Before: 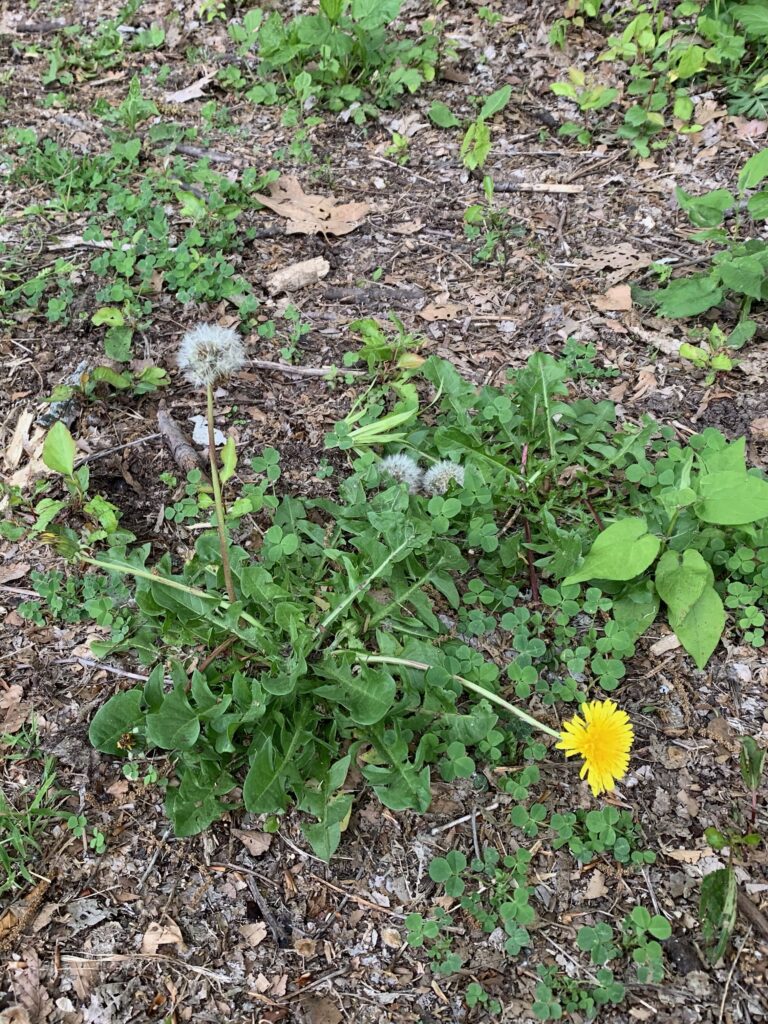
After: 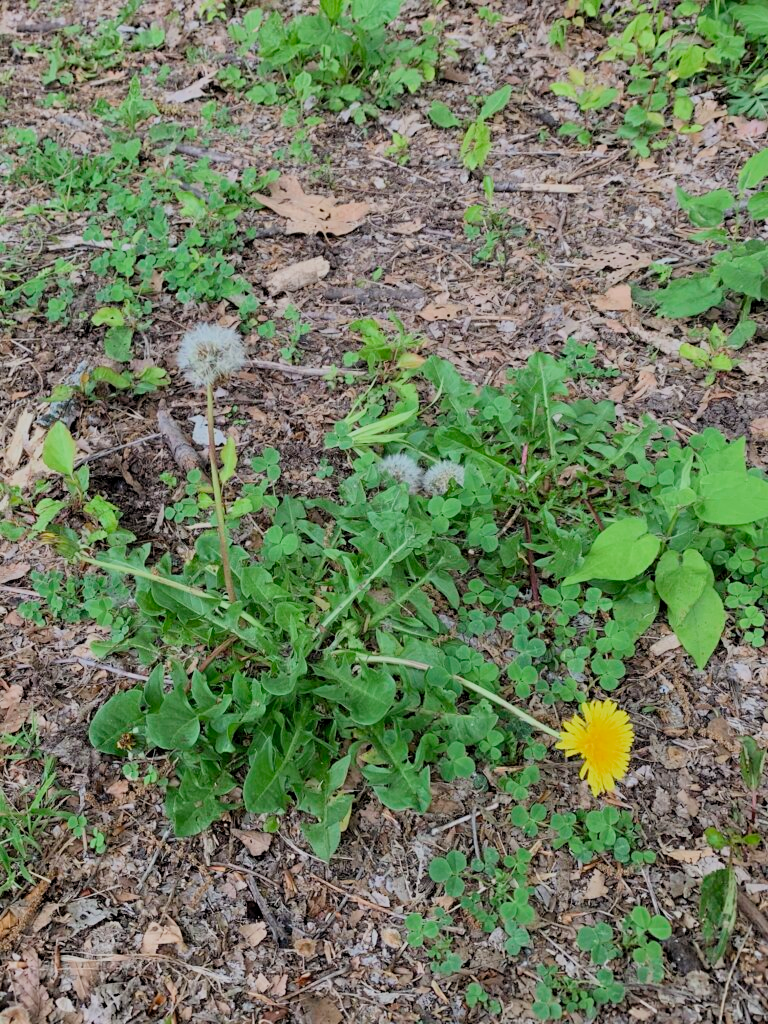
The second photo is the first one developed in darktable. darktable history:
filmic rgb: black relative exposure -8.79 EV, white relative exposure 4.98 EV, threshold 3 EV, target black luminance 0%, hardness 3.77, latitude 66.33%, contrast 0.822, shadows ↔ highlights balance 20%, color science v5 (2021), contrast in shadows safe, contrast in highlights safe, enable highlight reconstruction true
exposure: exposure 0.2 EV, compensate highlight preservation false
